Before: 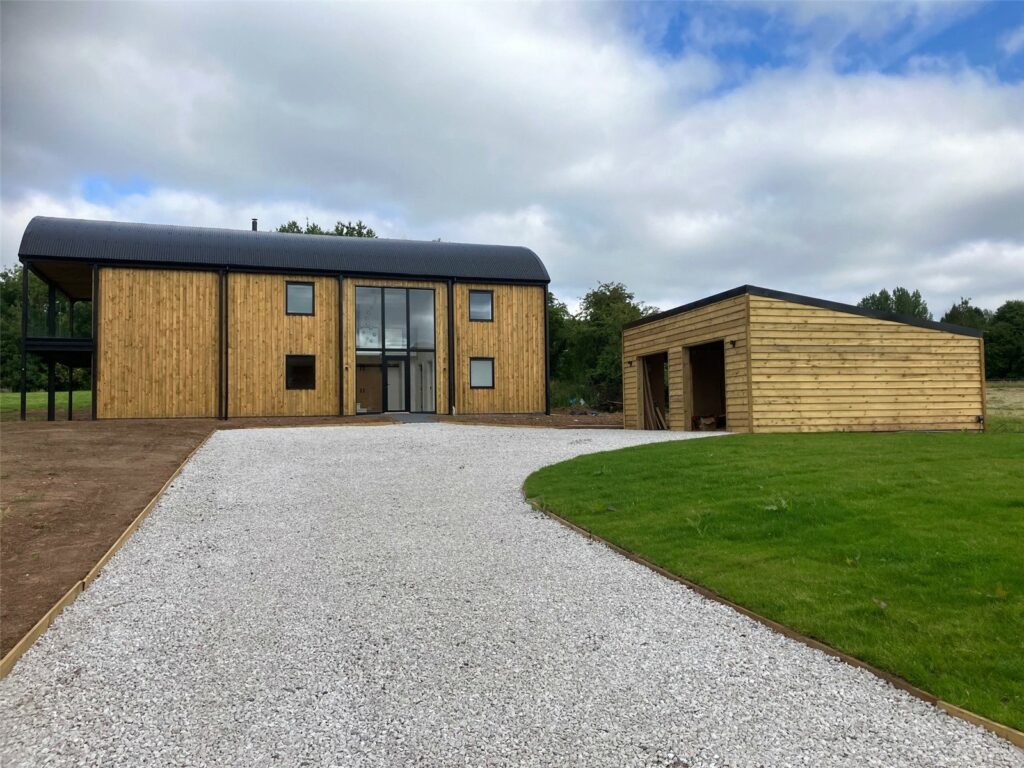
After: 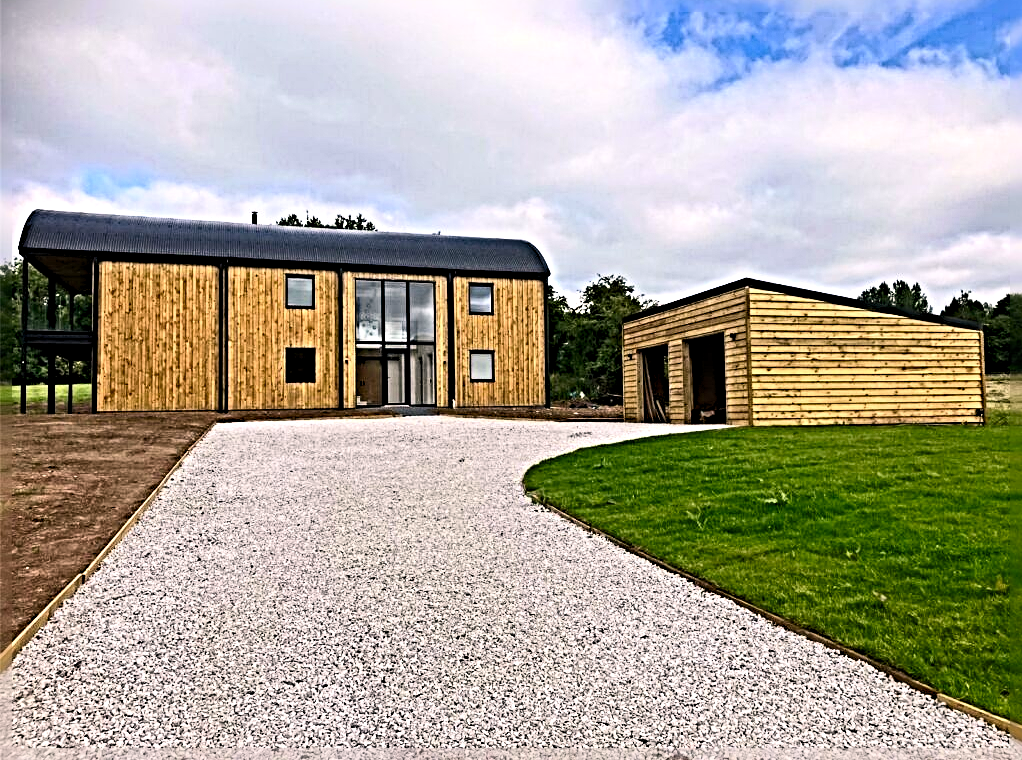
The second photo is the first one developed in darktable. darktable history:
crop: top 0.963%, right 0.107%
color correction: highlights a* 6.88, highlights b* 4.12
sharpen: radius 6.275, amount 1.793, threshold 0.143
contrast brightness saturation: contrast 0.232, brightness 0.096, saturation 0.294
levels: levels [0.016, 0.5, 0.996]
